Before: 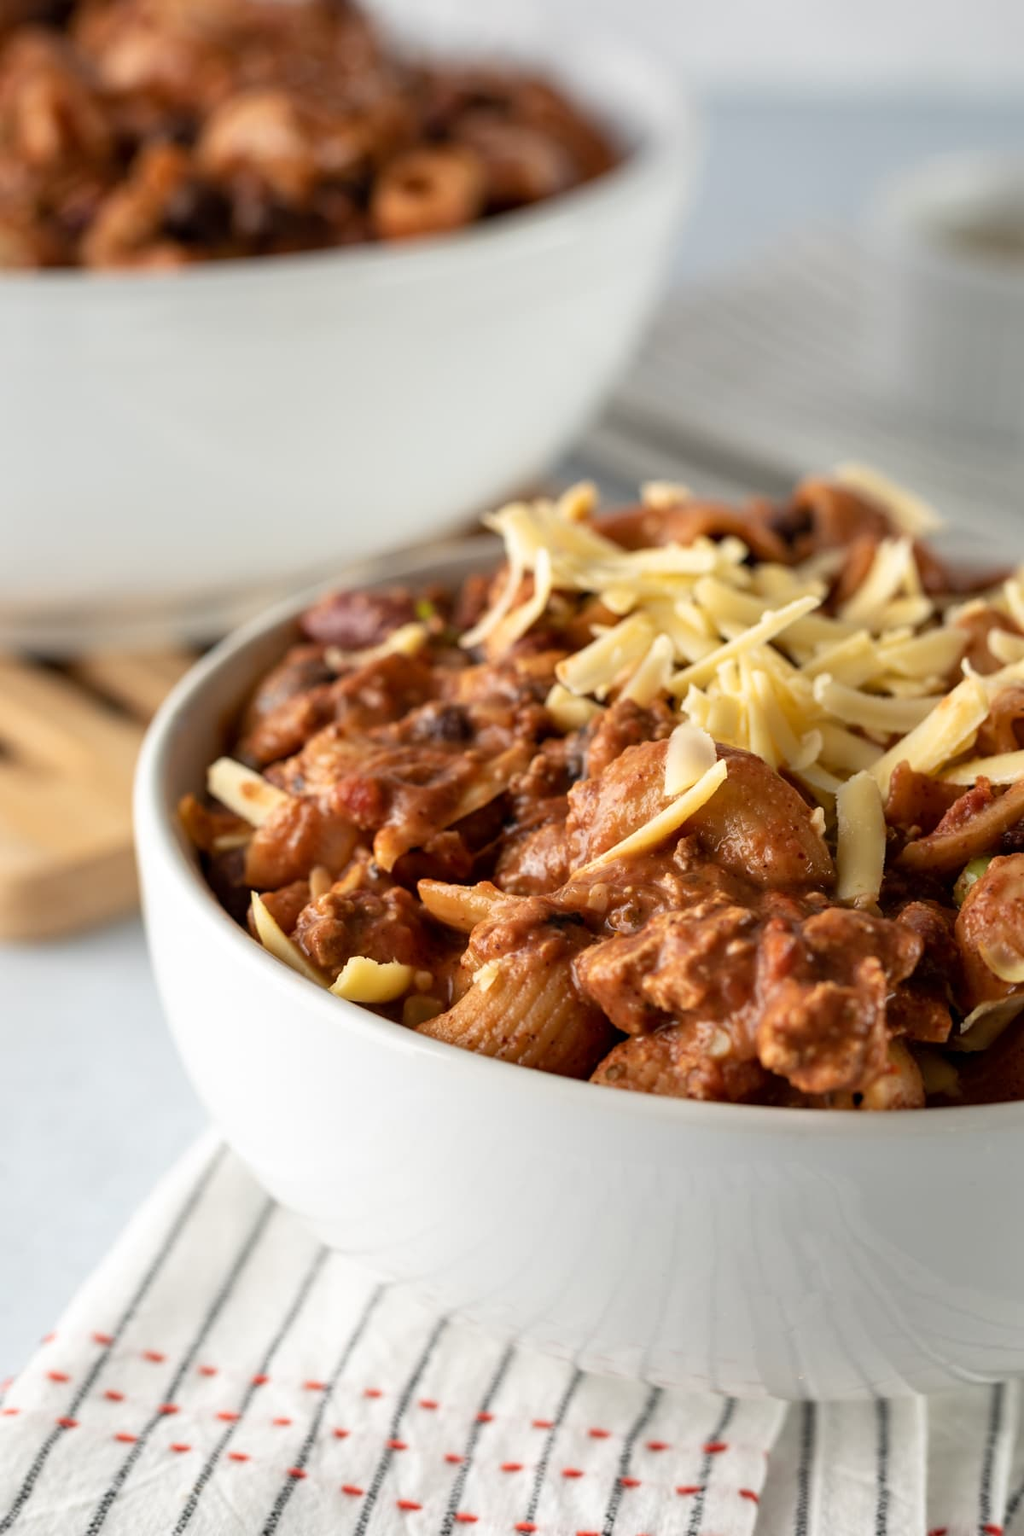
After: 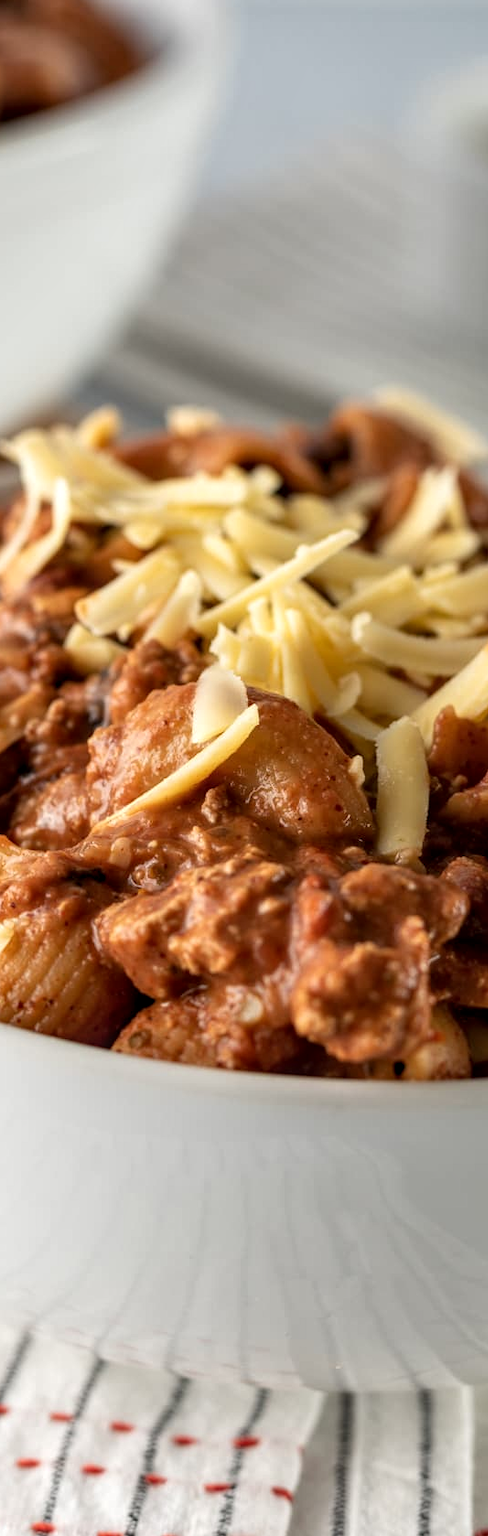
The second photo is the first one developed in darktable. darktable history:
local contrast: on, module defaults
crop: left 47.491%, top 6.707%, right 7.948%
